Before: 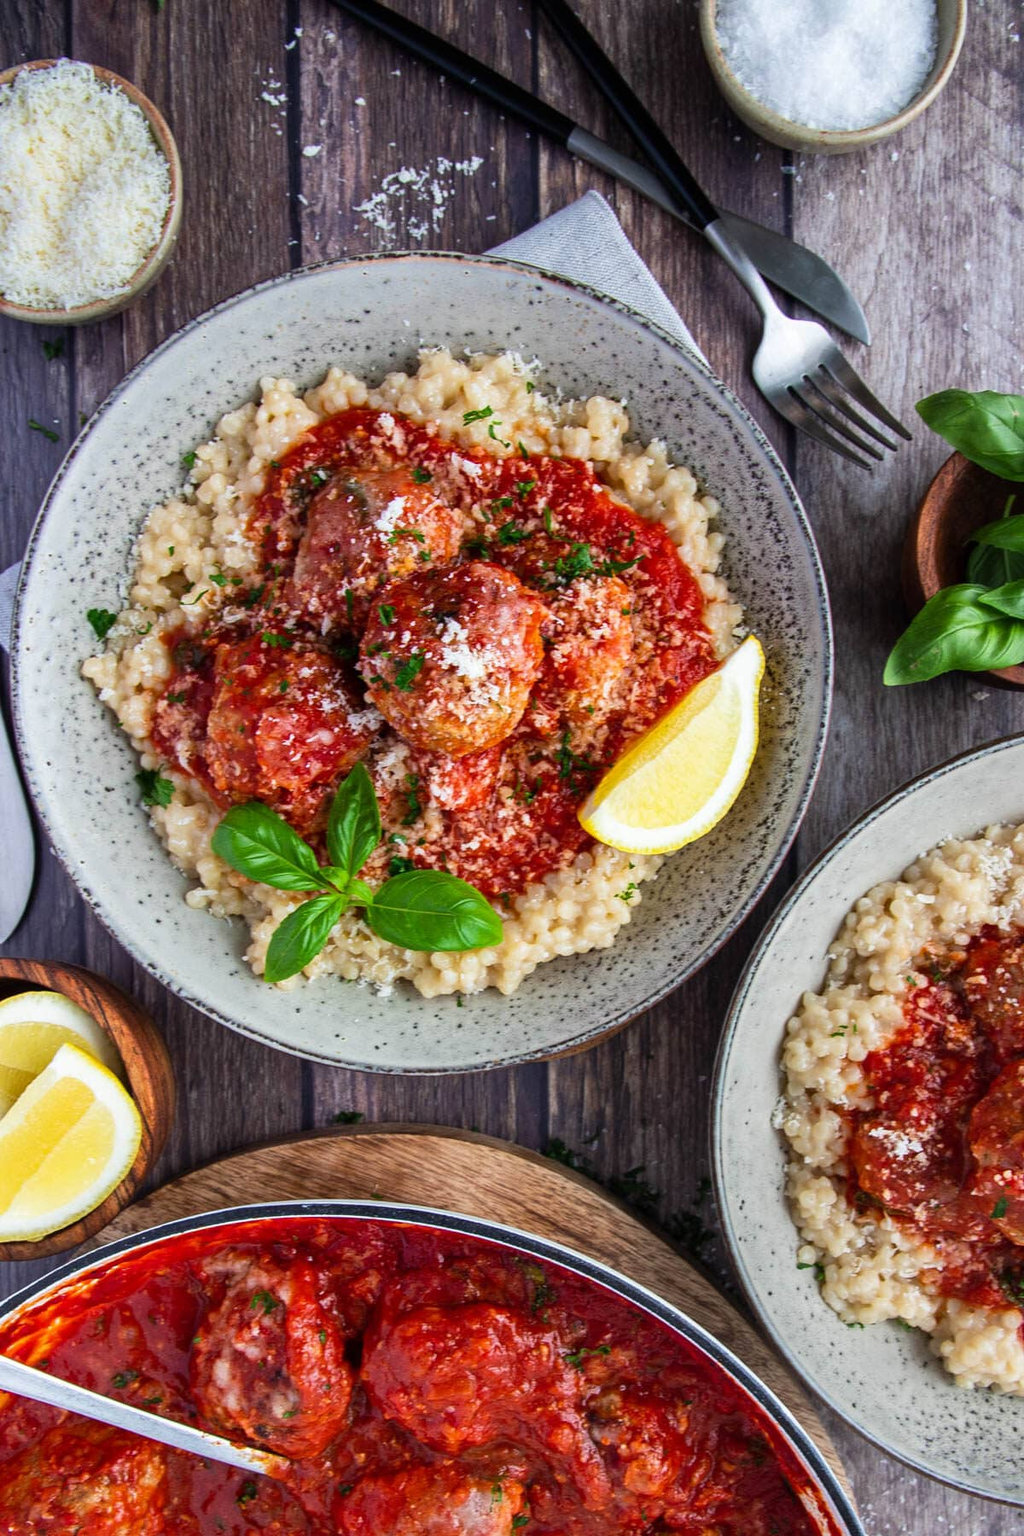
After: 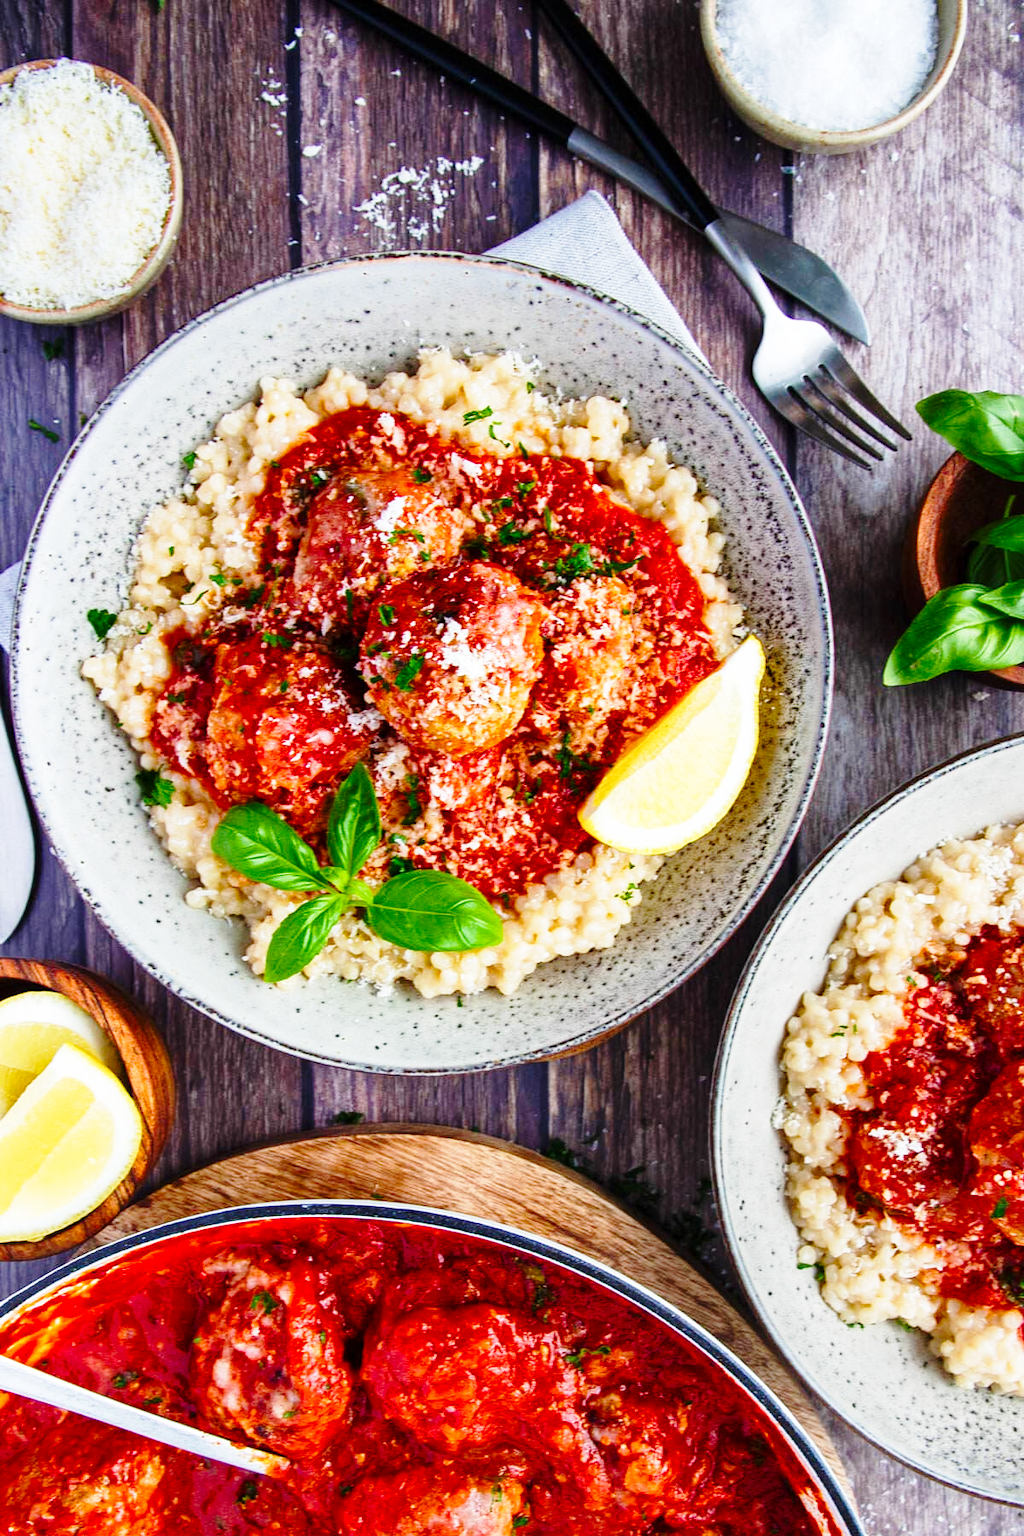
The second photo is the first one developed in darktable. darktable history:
base curve: curves: ch0 [(0, 0) (0.028, 0.03) (0.121, 0.232) (0.46, 0.748) (0.859, 0.968) (1, 1)], preserve colors none
tone equalizer: on, module defaults
color balance rgb: perceptual saturation grading › global saturation 20%, perceptual saturation grading › highlights -25%, perceptual saturation grading › shadows 25%
